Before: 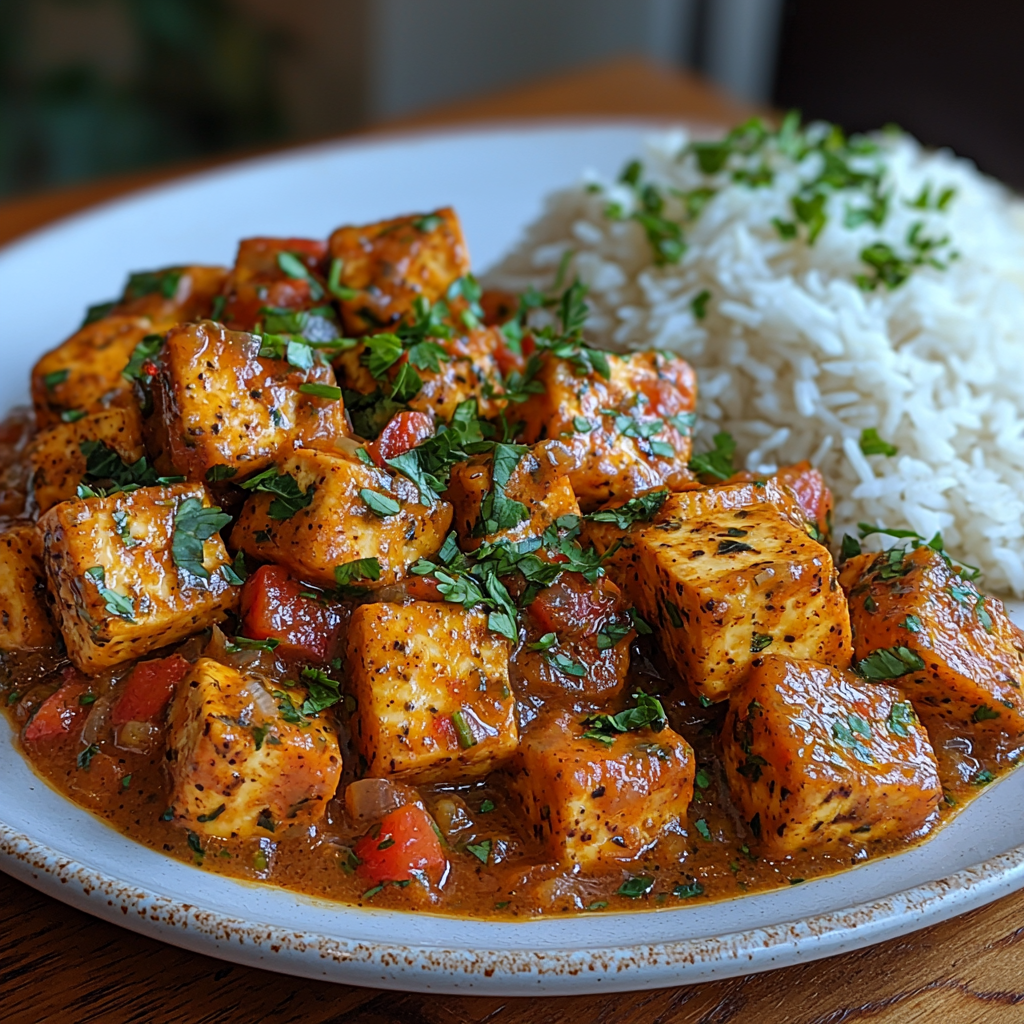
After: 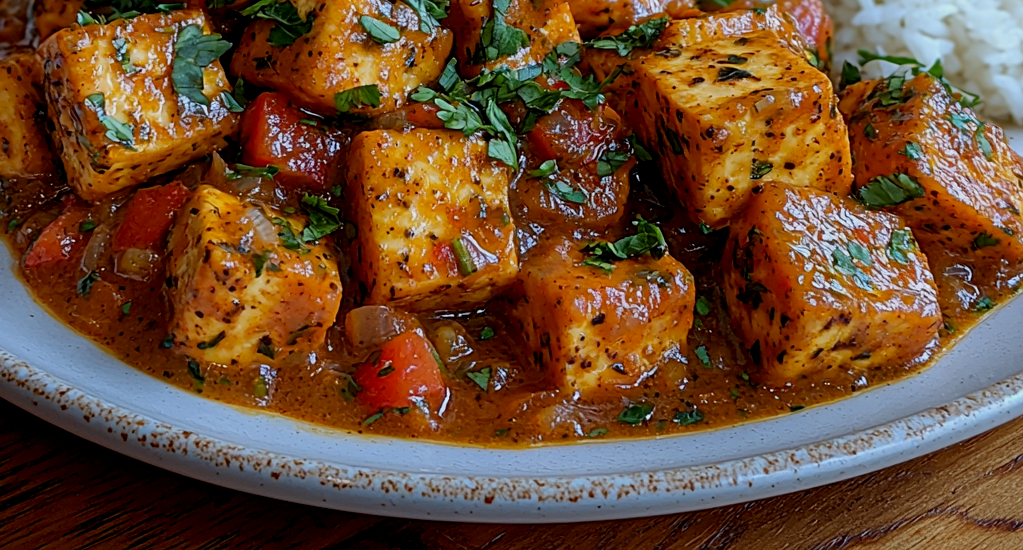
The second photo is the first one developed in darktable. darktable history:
exposure: black level correction 0.006, exposure -0.226 EV, compensate highlight preservation false
crop and rotate: top 46.237%
